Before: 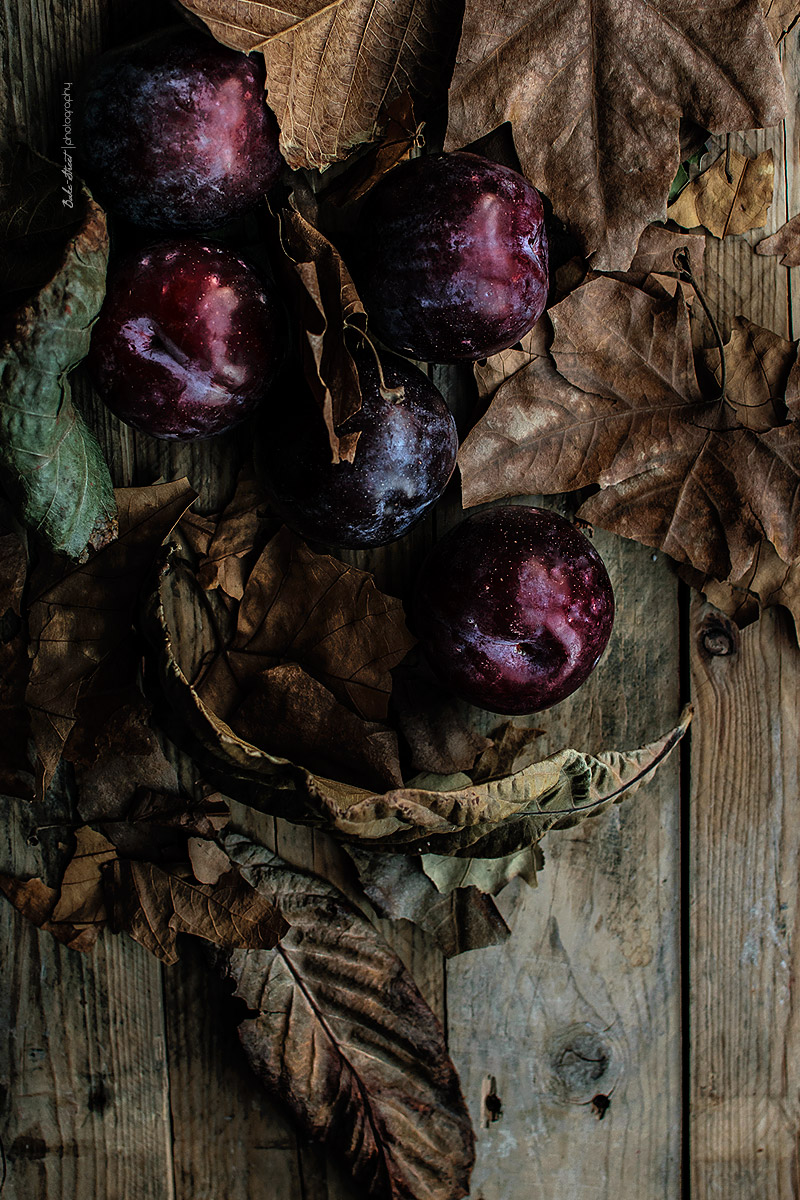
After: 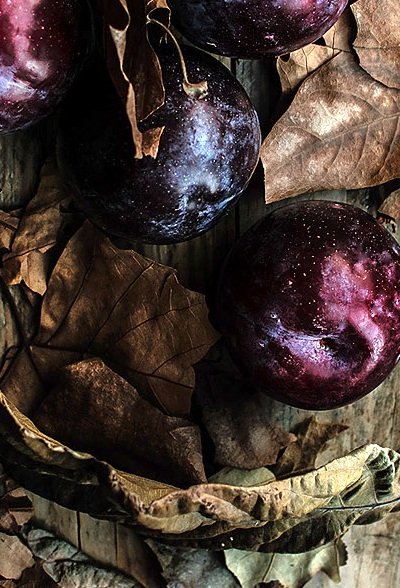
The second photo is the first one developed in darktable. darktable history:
crop: left 24.729%, top 25.492%, right 25.185%, bottom 25.433%
exposure: exposure 1.227 EV, compensate highlight preservation false
